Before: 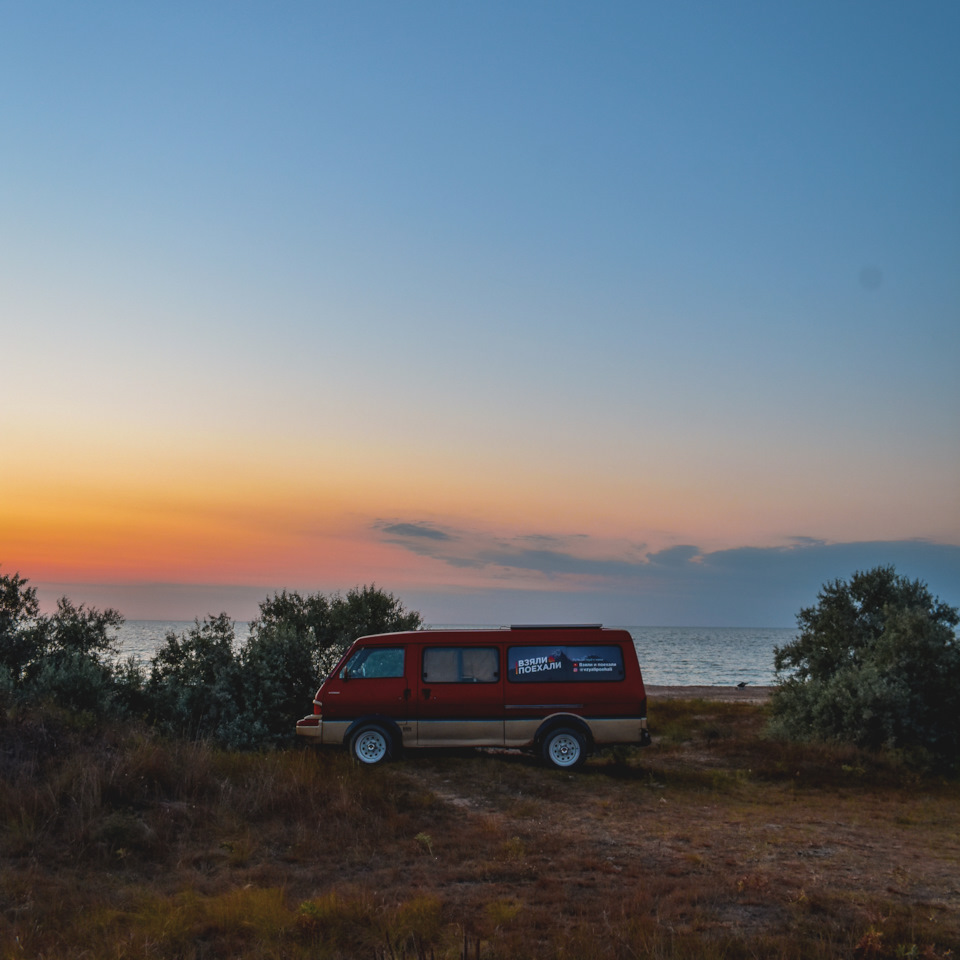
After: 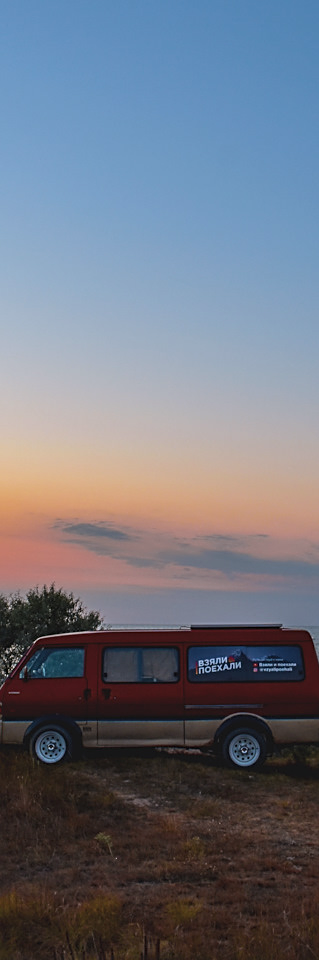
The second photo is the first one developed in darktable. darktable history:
crop: left 33.36%, right 33.36%
sharpen: on, module defaults
white balance: red 1.009, blue 1.027
